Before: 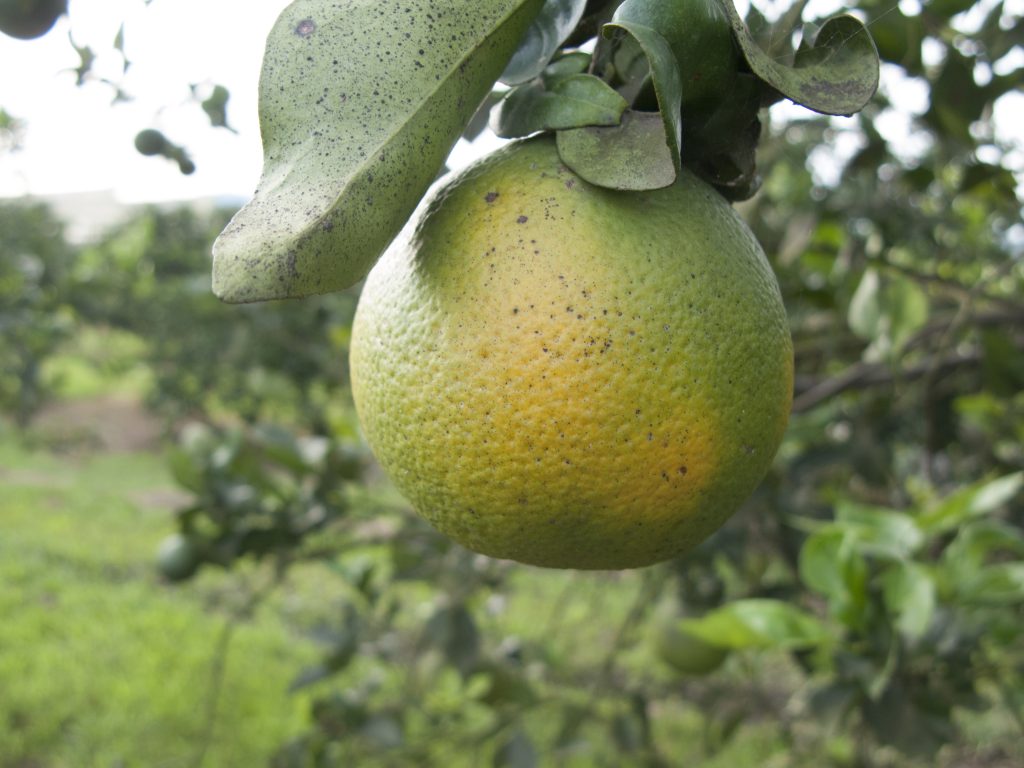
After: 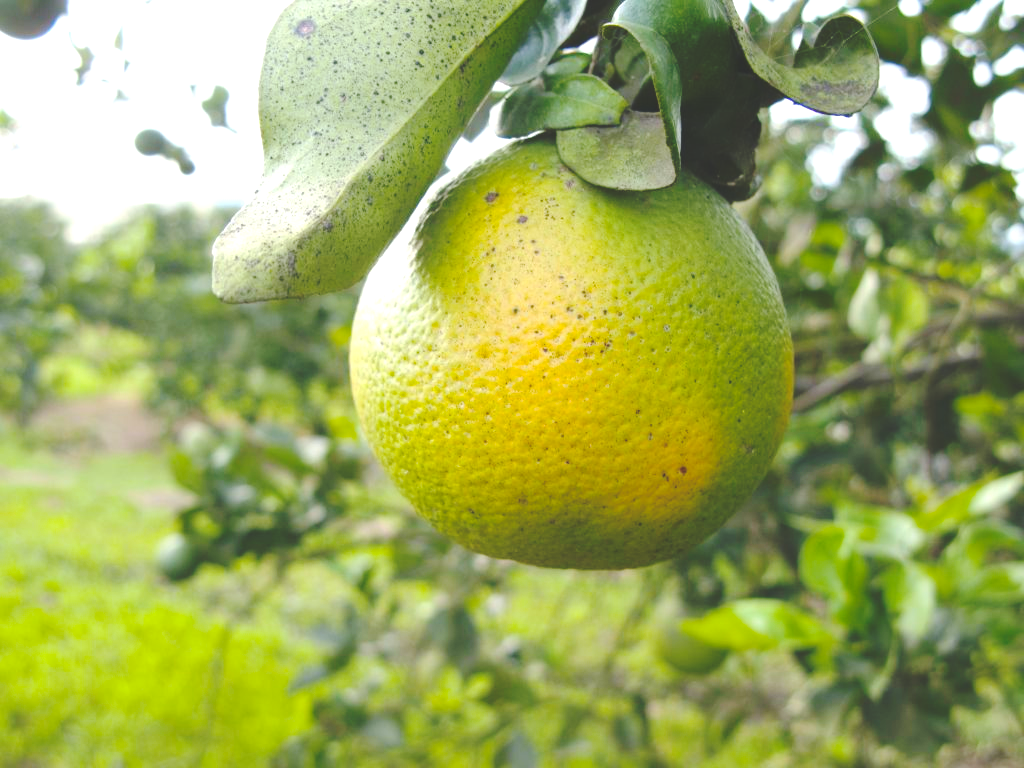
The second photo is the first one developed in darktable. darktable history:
base curve: curves: ch0 [(0, 0.024) (0.055, 0.065) (0.121, 0.166) (0.236, 0.319) (0.693, 0.726) (1, 1)], preserve colors none
color balance rgb: linear chroma grading › global chroma 10%, perceptual saturation grading › global saturation 30%, global vibrance 10%
exposure: exposure 0.6 EV, compensate highlight preservation false
